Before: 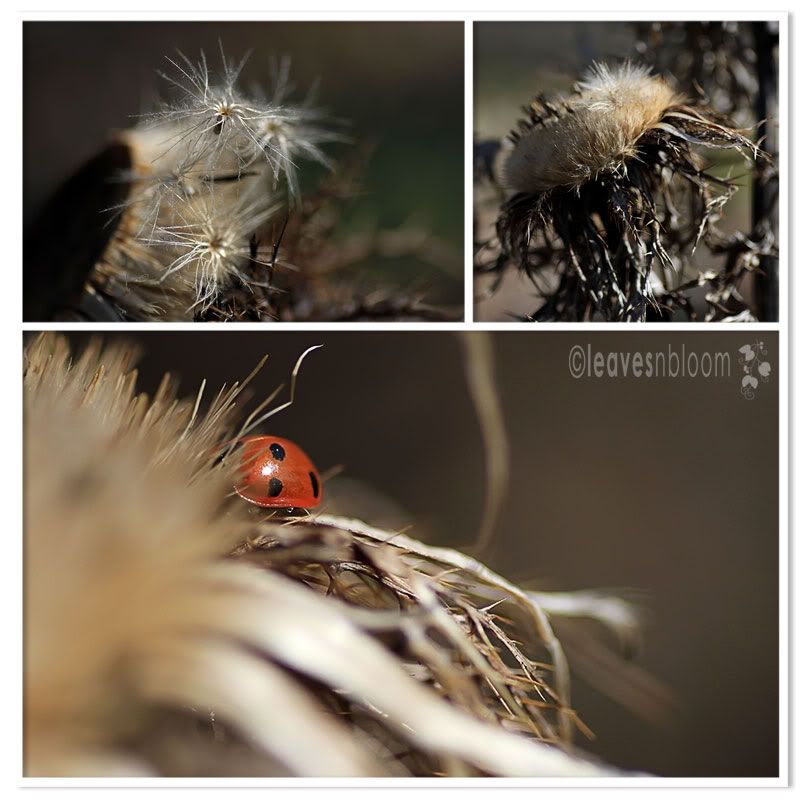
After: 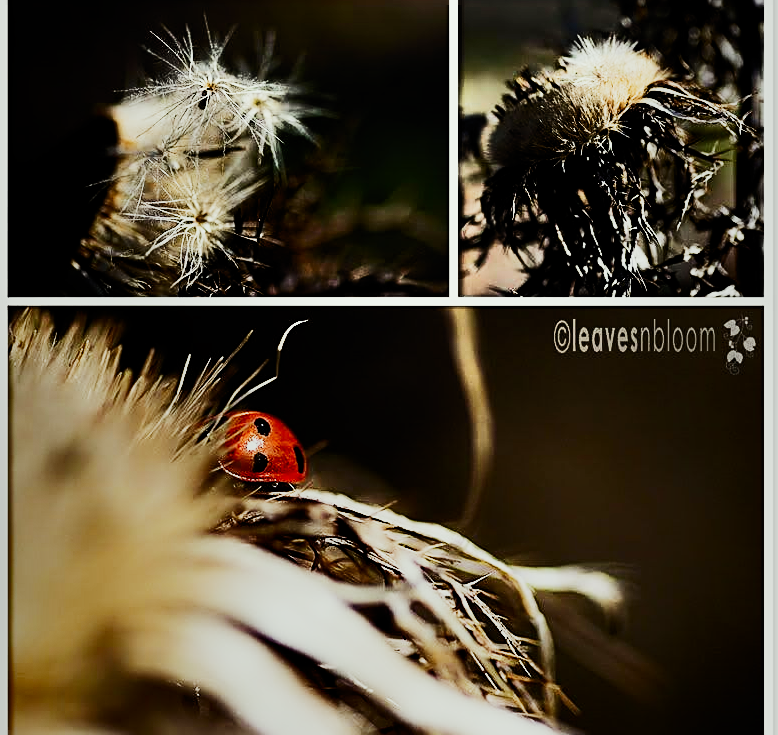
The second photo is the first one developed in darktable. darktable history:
contrast brightness saturation: contrast 0.273
color calibration: illuminant same as pipeline (D50), adaptation XYZ, x 0.346, y 0.358, temperature 5008.18 K
tone equalizer: -8 EV -0.44 EV, -7 EV -0.398 EV, -6 EV -0.317 EV, -5 EV -0.261 EV, -3 EV 0.237 EV, -2 EV 0.357 EV, -1 EV 0.405 EV, +0 EV 0.407 EV, smoothing diameter 2.21%, edges refinement/feathering 20.34, mask exposure compensation -1.57 EV, filter diffusion 5
crop: left 1.984%, top 3.19%, right 0.732%, bottom 4.831%
filmic rgb: black relative exposure -5.01 EV, white relative exposure 3.96 EV, hardness 2.9, contrast 1.504, preserve chrominance no, color science v5 (2021), contrast in shadows safe, contrast in highlights safe
shadows and highlights: shadows 80.66, white point adjustment -9.25, highlights -61.46, soften with gaussian
color correction: highlights a* -2.62, highlights b* 2.26
sharpen: on, module defaults
